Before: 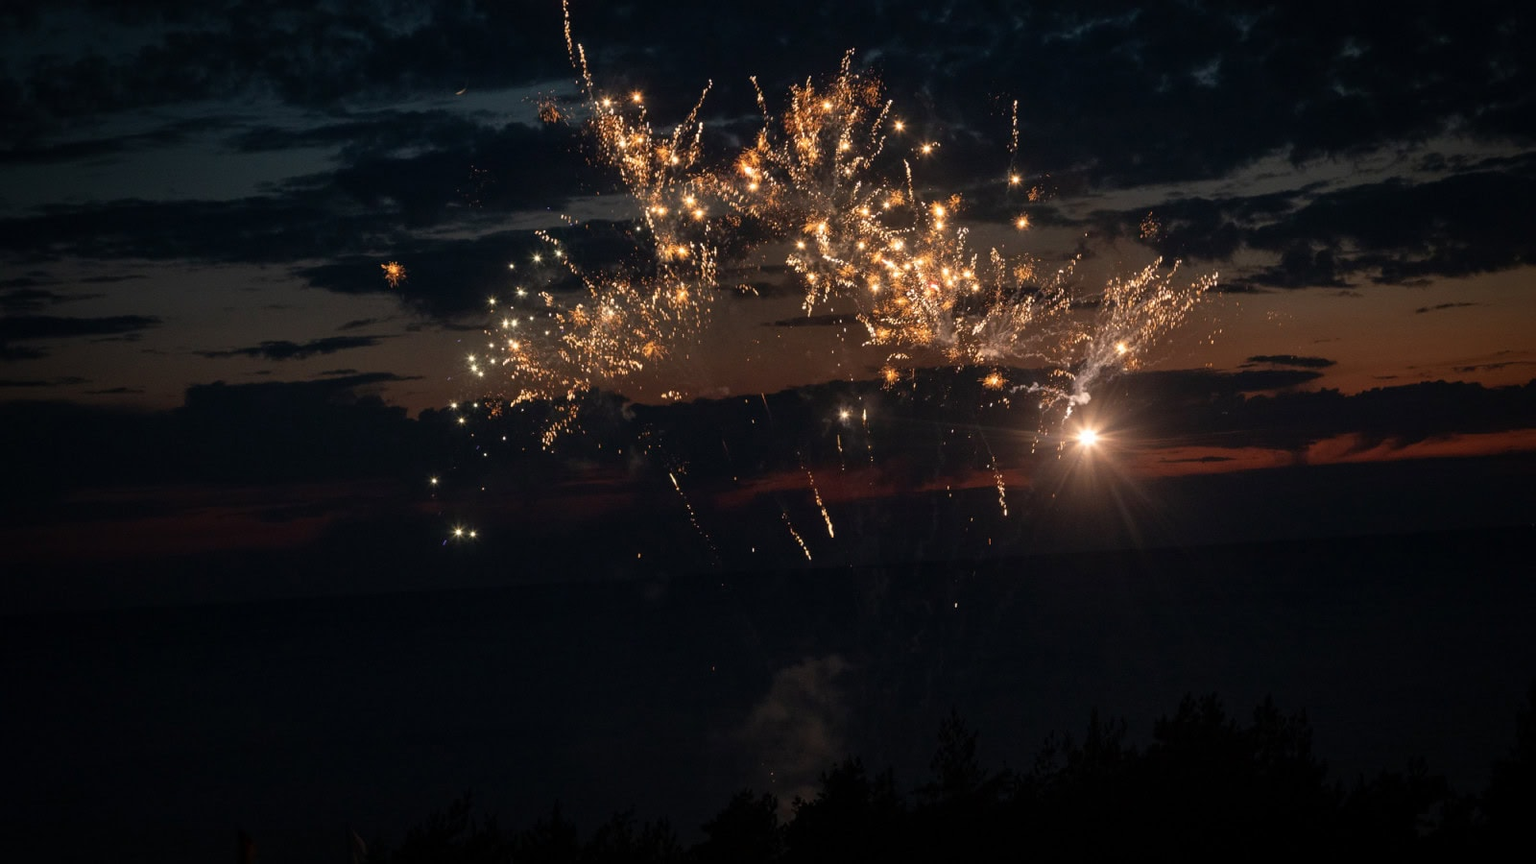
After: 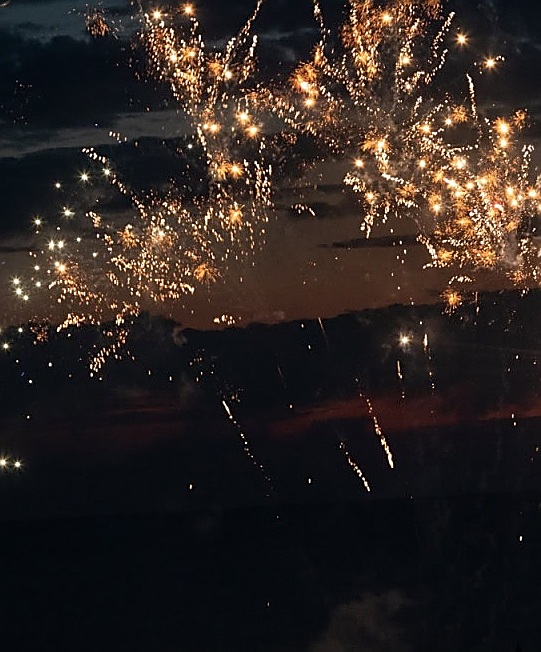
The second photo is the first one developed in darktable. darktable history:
crop and rotate: left 29.705%, top 10.266%, right 36.463%, bottom 17.261%
sharpen: radius 1.408, amount 1.252, threshold 0.608
